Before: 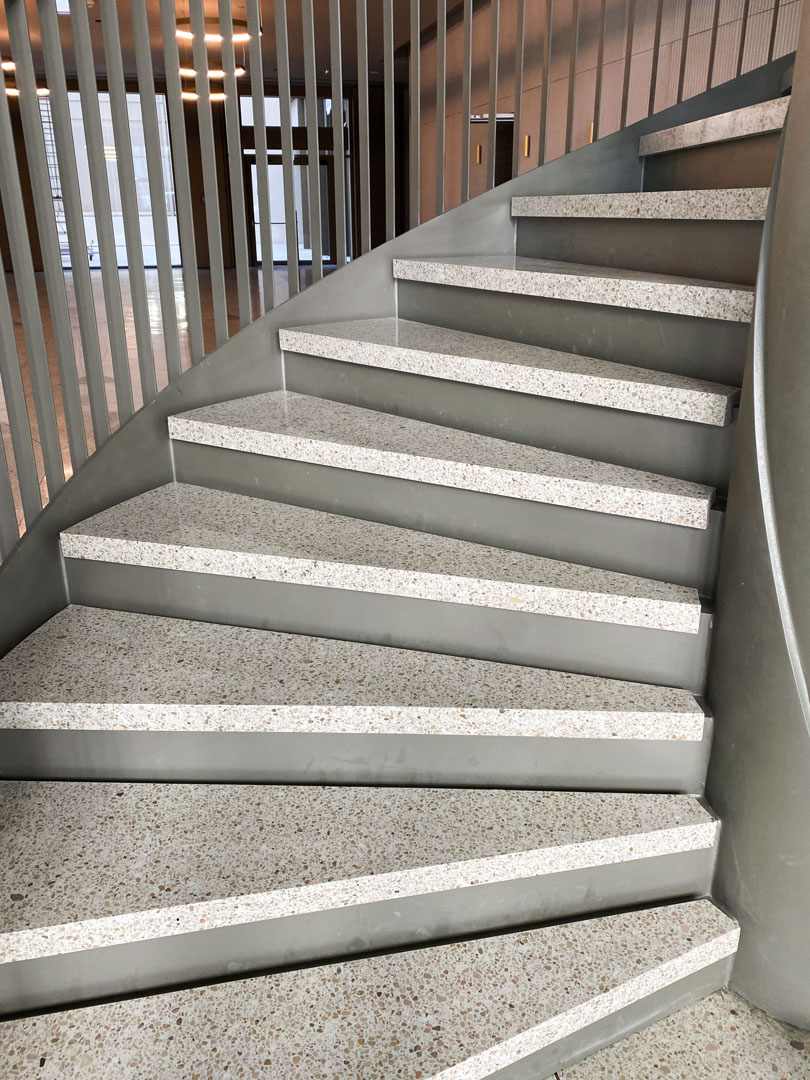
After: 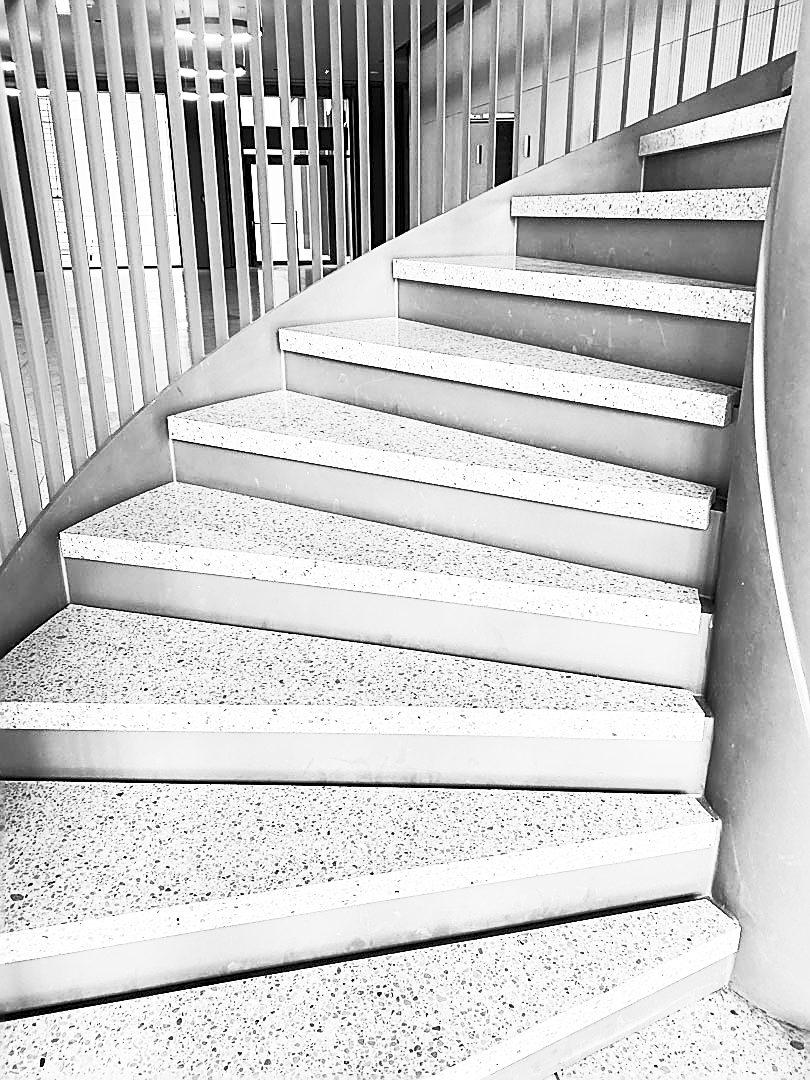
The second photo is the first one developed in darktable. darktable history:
contrast brightness saturation: contrast 0.548, brightness 0.473, saturation -0.983
color calibration: output gray [0.21, 0.42, 0.37, 0], illuminant custom, x 0.388, y 0.387, temperature 3831.96 K, gamut compression 0.996
sharpen: radius 1.726, amount 1.286
